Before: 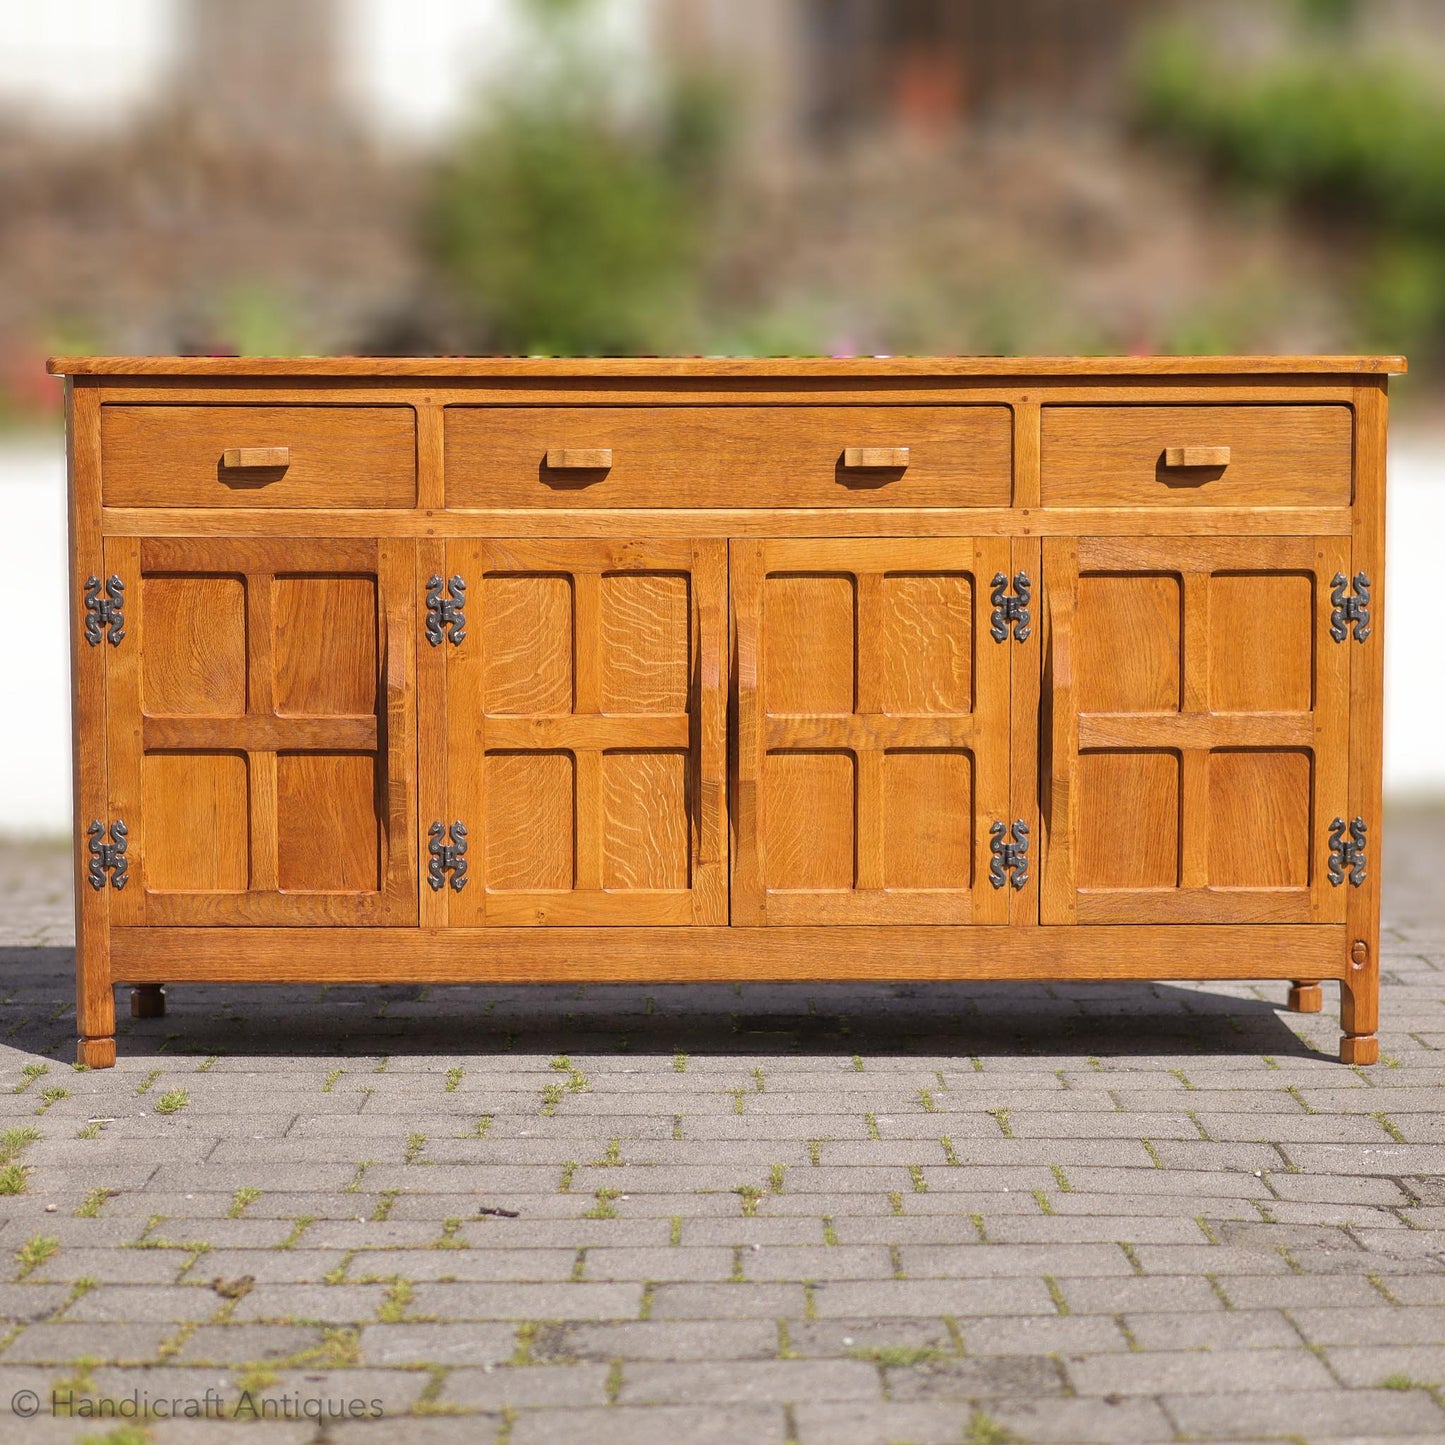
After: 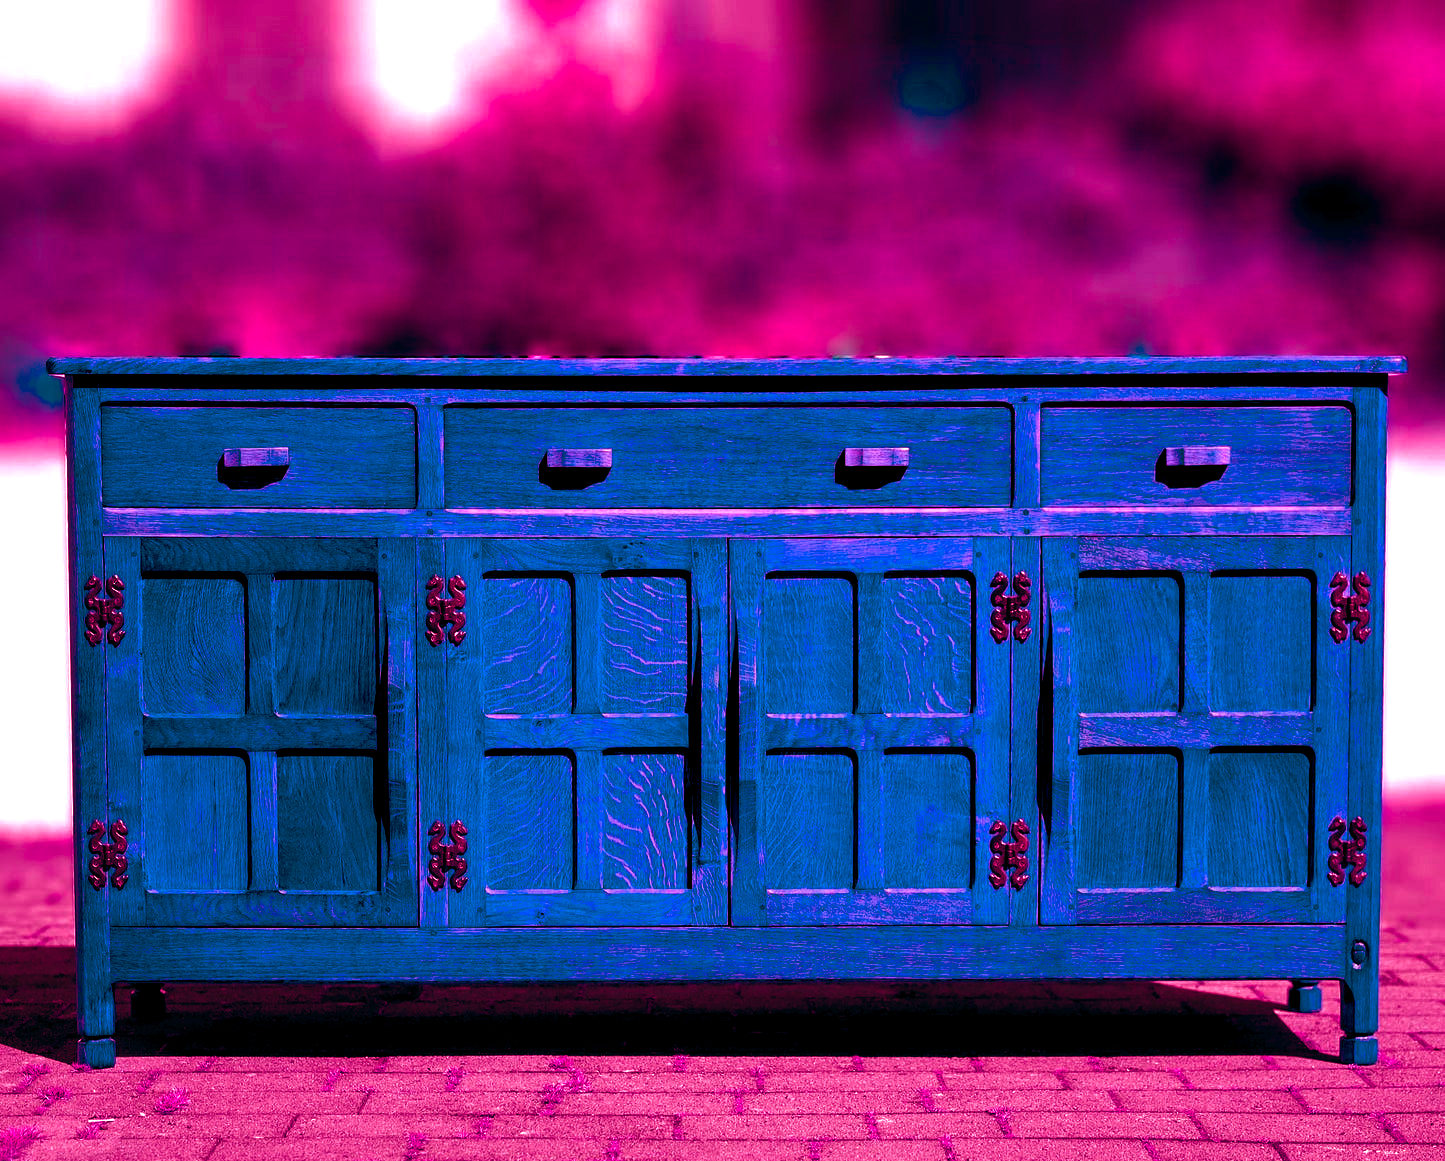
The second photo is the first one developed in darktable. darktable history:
color balance rgb: shadows lift › luminance -18.76%, shadows lift › chroma 35.44%, power › luminance -3.76%, power › hue 142.17°, highlights gain › chroma 7.5%, highlights gain › hue 184.75°, global offset › luminance -0.52%, global offset › chroma 0.91%, global offset › hue 173.36°, shadows fall-off 300%, white fulcrum 2 EV, highlights fall-off 300%, linear chroma grading › shadows 17.19%, linear chroma grading › highlights 61.12%, linear chroma grading › global chroma 50%, hue shift -150.52°, perceptual brilliance grading › global brilliance 12%, mask middle-gray fulcrum 100%, contrast gray fulcrum 38.43%, contrast 35.15%, saturation formula JzAzBz (2021)
crop: bottom 19.644%
